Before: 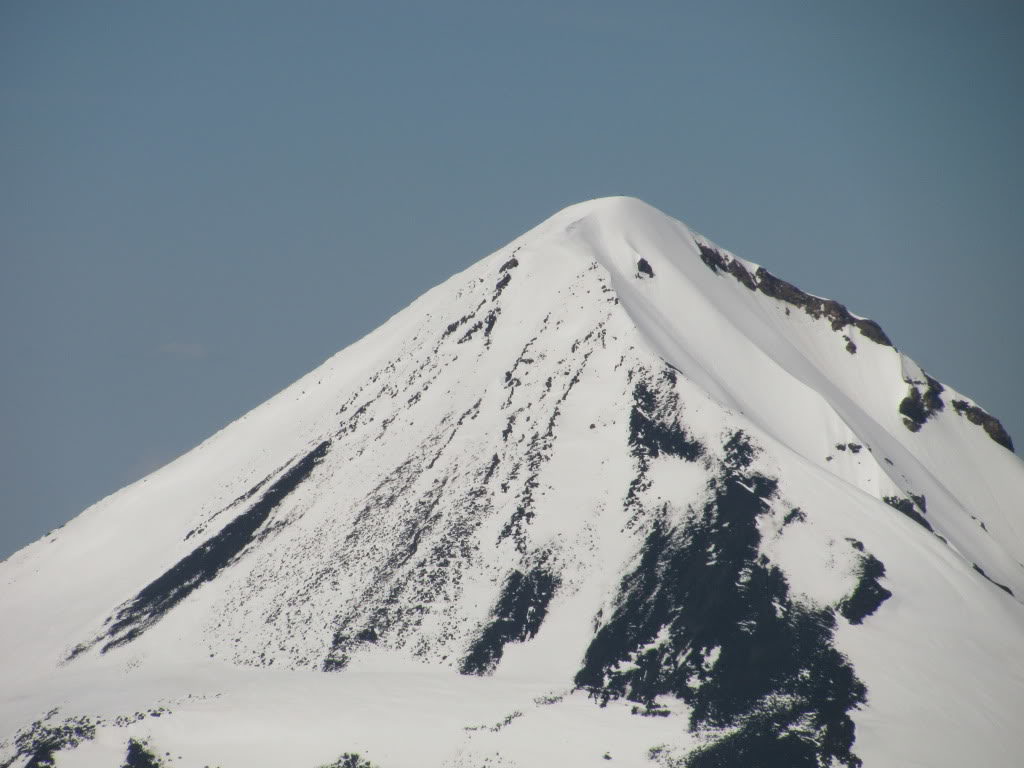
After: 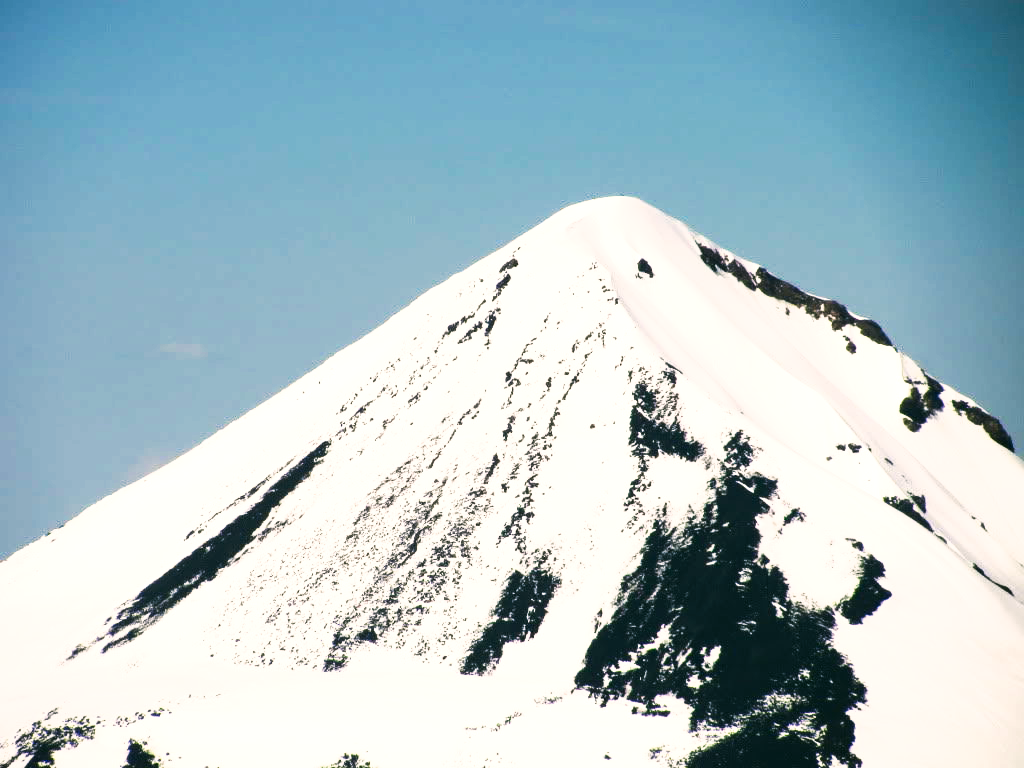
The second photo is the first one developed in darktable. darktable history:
color correction: highlights a* 4.02, highlights b* 4.98, shadows a* -7.55, shadows b* 4.98
tone curve: curves: ch0 [(0, 0) (0.003, 0.007) (0.011, 0.009) (0.025, 0.01) (0.044, 0.012) (0.069, 0.013) (0.1, 0.014) (0.136, 0.021) (0.177, 0.038) (0.224, 0.06) (0.277, 0.099) (0.335, 0.16) (0.399, 0.227) (0.468, 0.329) (0.543, 0.45) (0.623, 0.594) (0.709, 0.756) (0.801, 0.868) (0.898, 0.971) (1, 1)], preserve colors none
exposure: exposure 0.95 EV, compensate highlight preservation false
